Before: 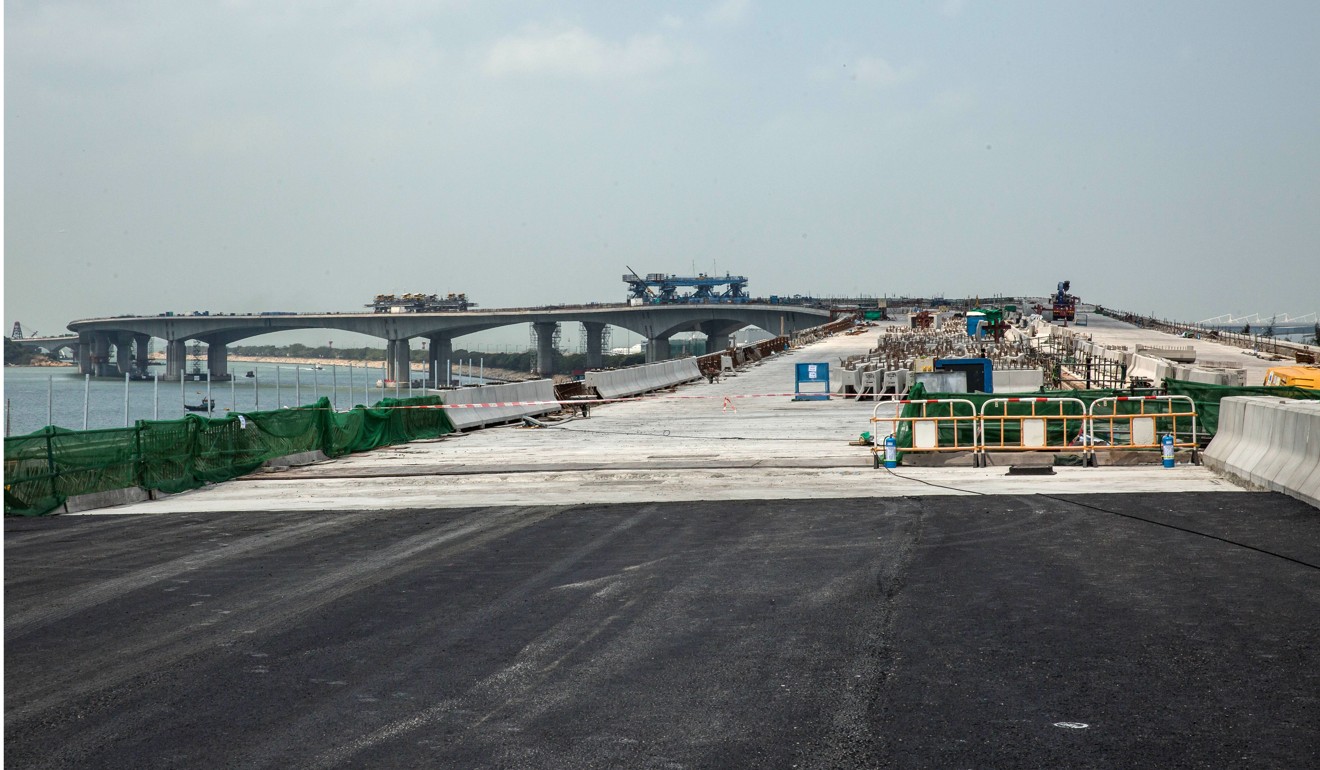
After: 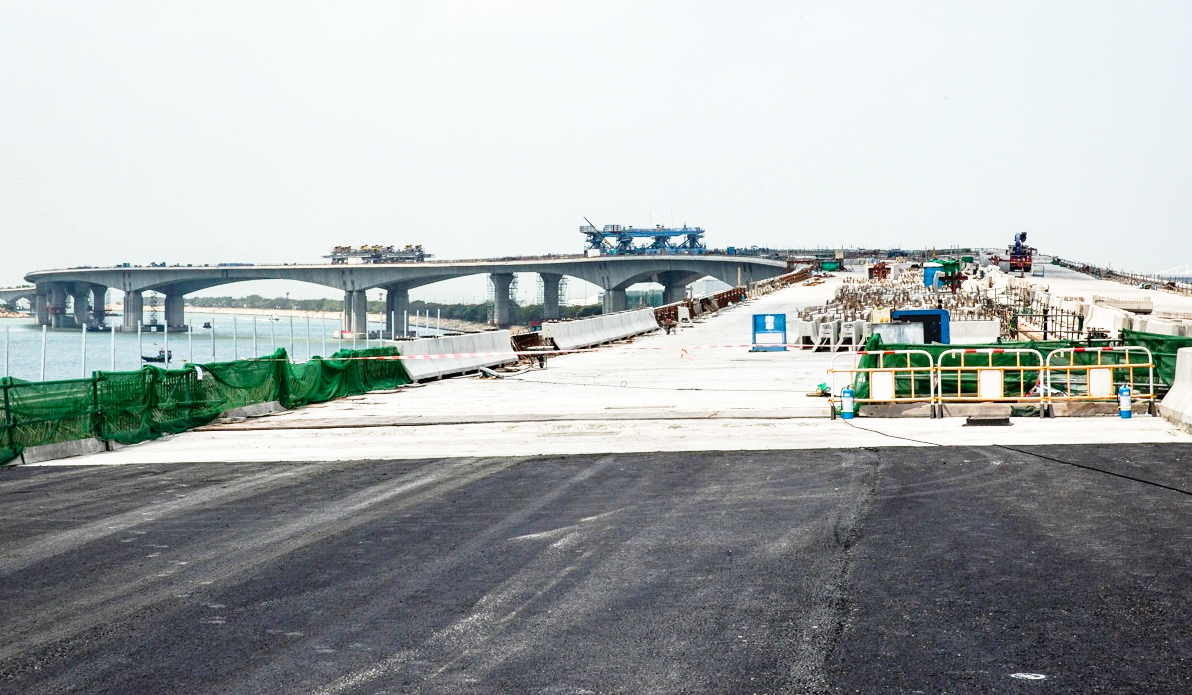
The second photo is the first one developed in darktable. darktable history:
base curve: curves: ch0 [(0, 0) (0.012, 0.01) (0.073, 0.168) (0.31, 0.711) (0.645, 0.957) (1, 1)], preserve colors none
crop: left 3.305%, top 6.436%, right 6.389%, bottom 3.258%
